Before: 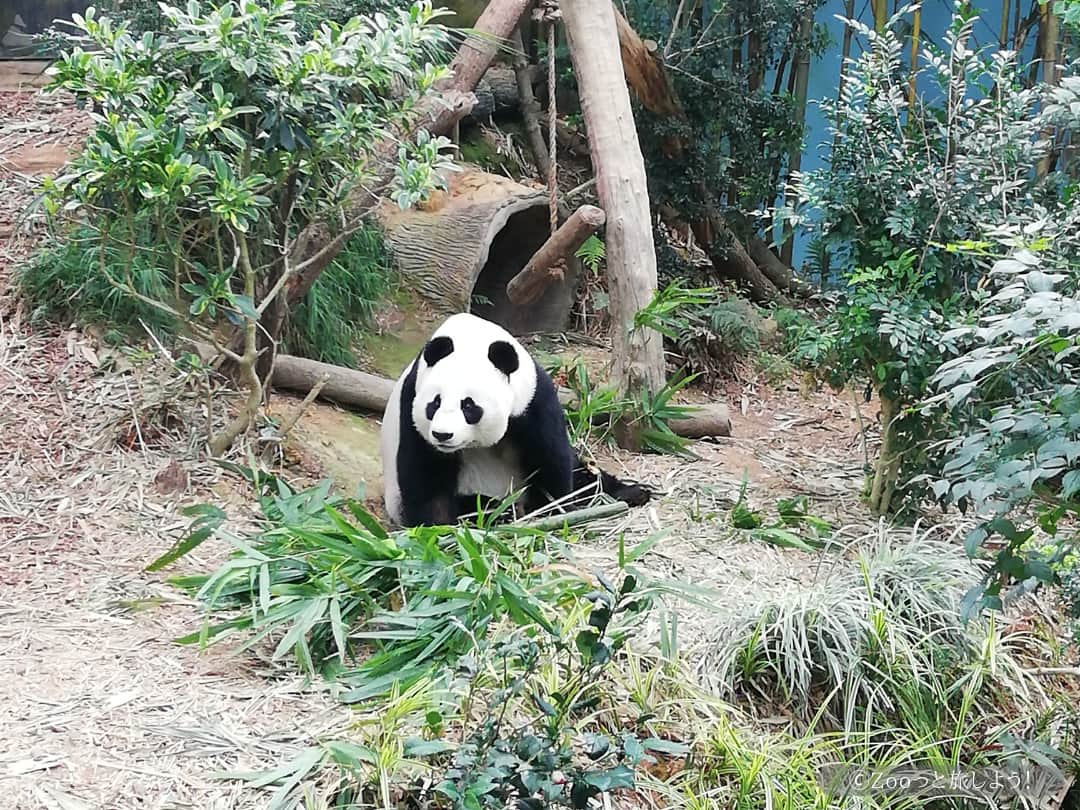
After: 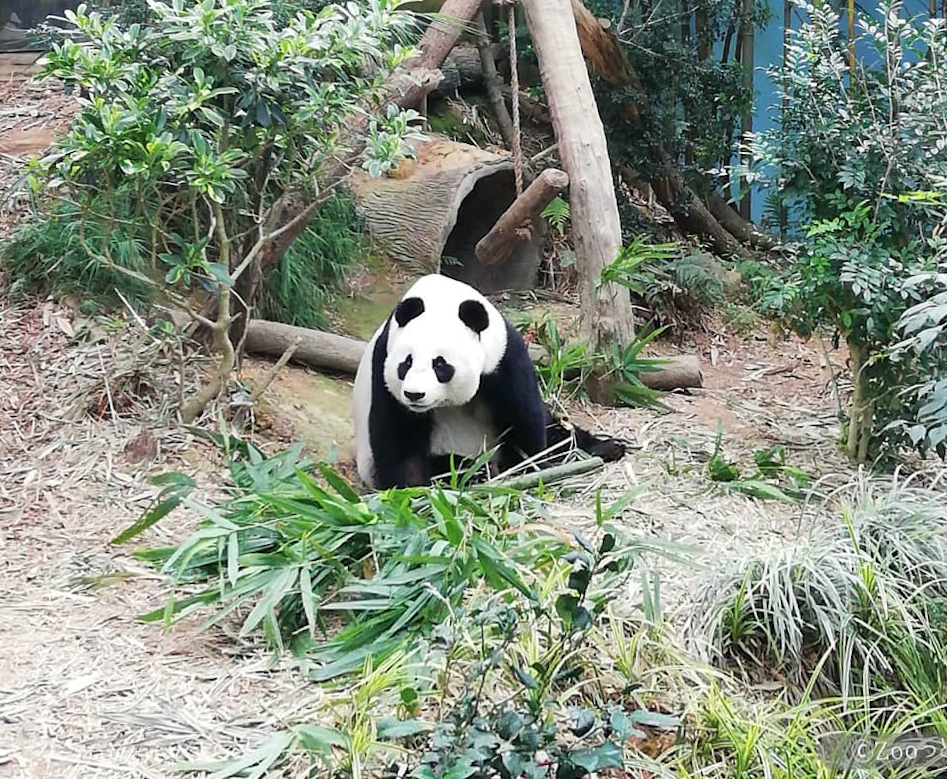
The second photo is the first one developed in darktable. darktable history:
crop and rotate: right 5.167%
rotate and perspective: rotation -1.68°, lens shift (vertical) -0.146, crop left 0.049, crop right 0.912, crop top 0.032, crop bottom 0.96
